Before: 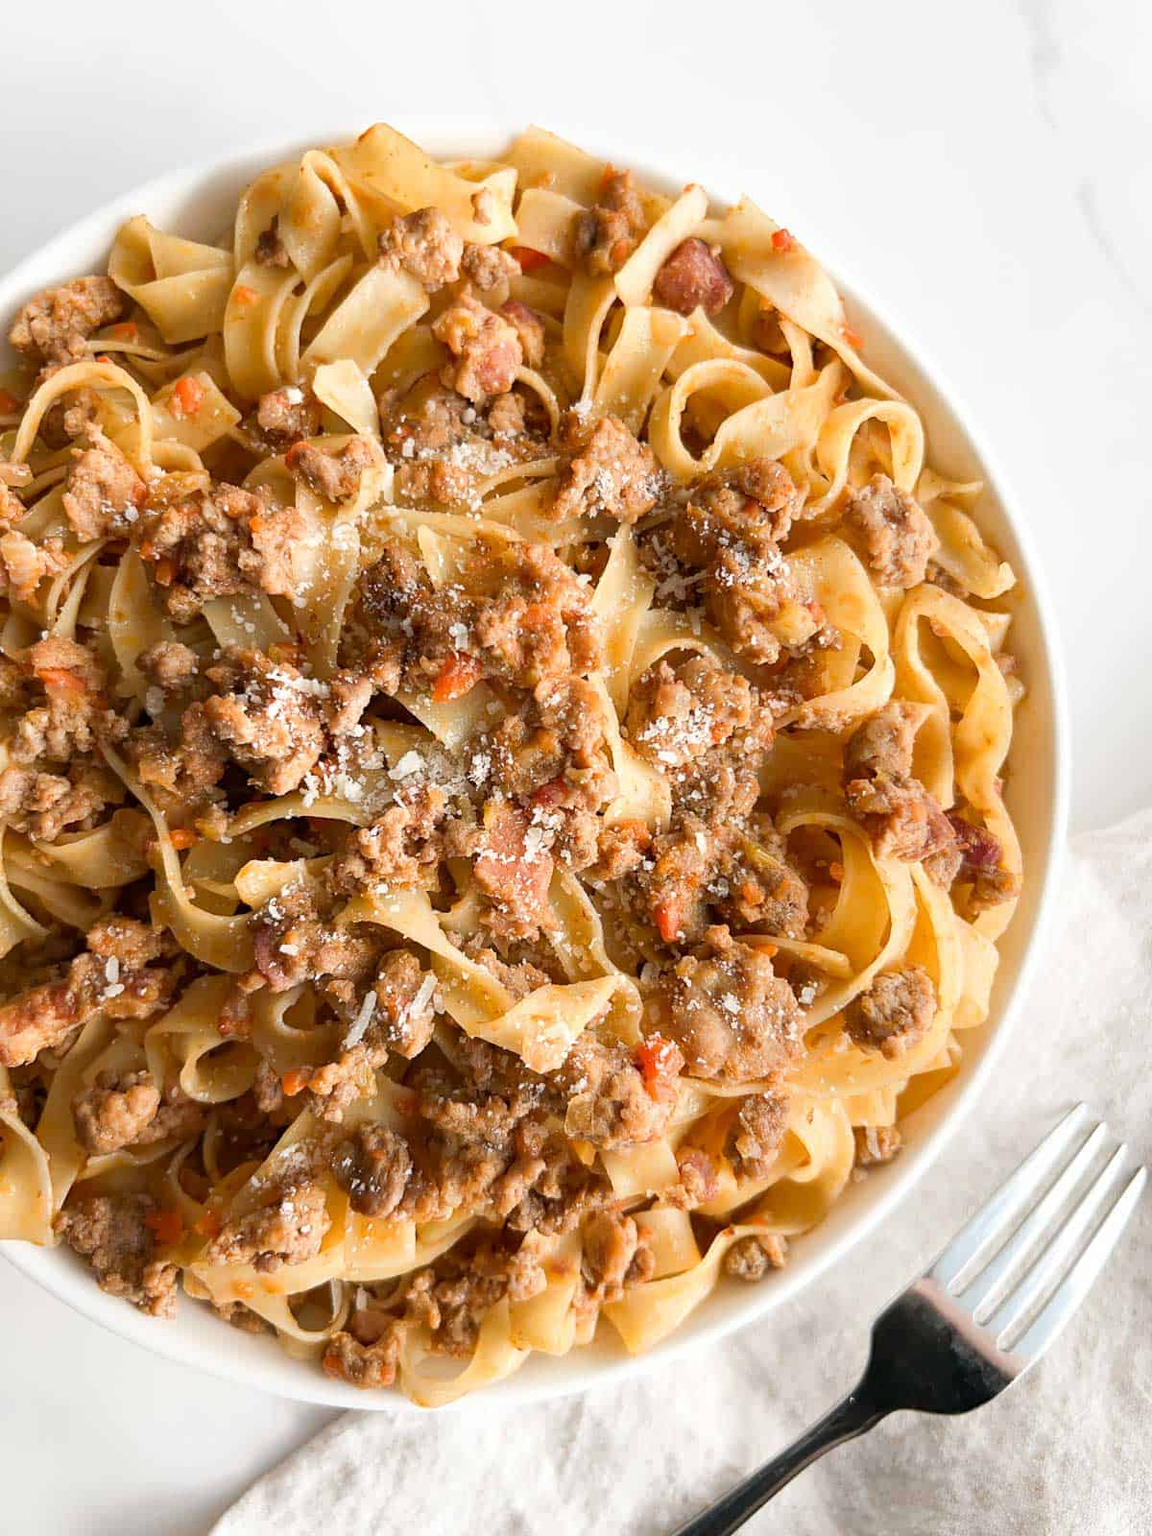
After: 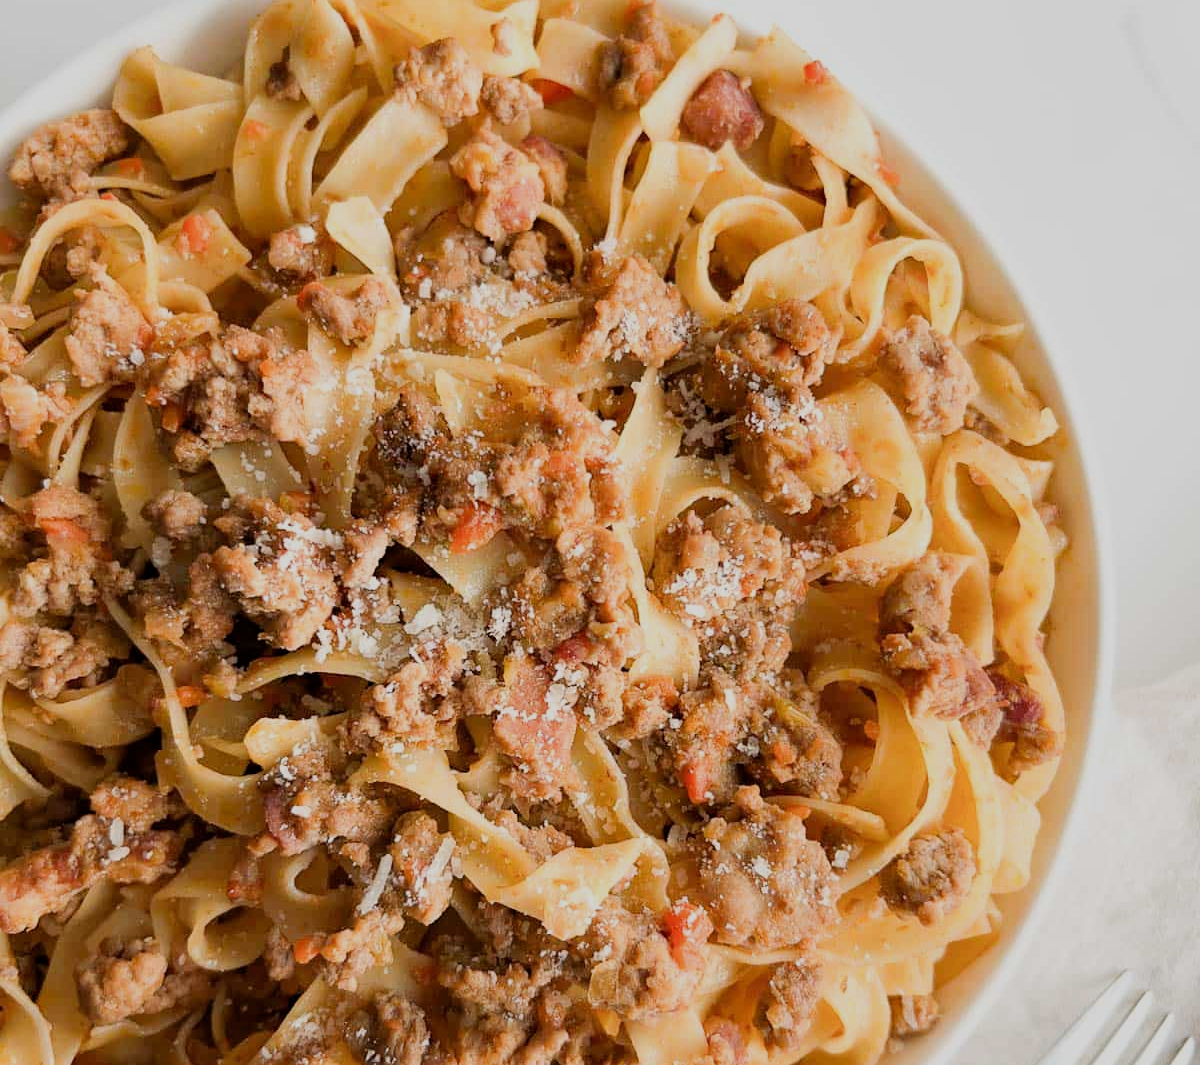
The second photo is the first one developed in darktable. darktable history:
filmic rgb: black relative exposure -7.65 EV, white relative exposure 4.56 EV, threshold 5.96 EV, hardness 3.61, enable highlight reconstruction true
crop: top 11.175%, bottom 22.221%
